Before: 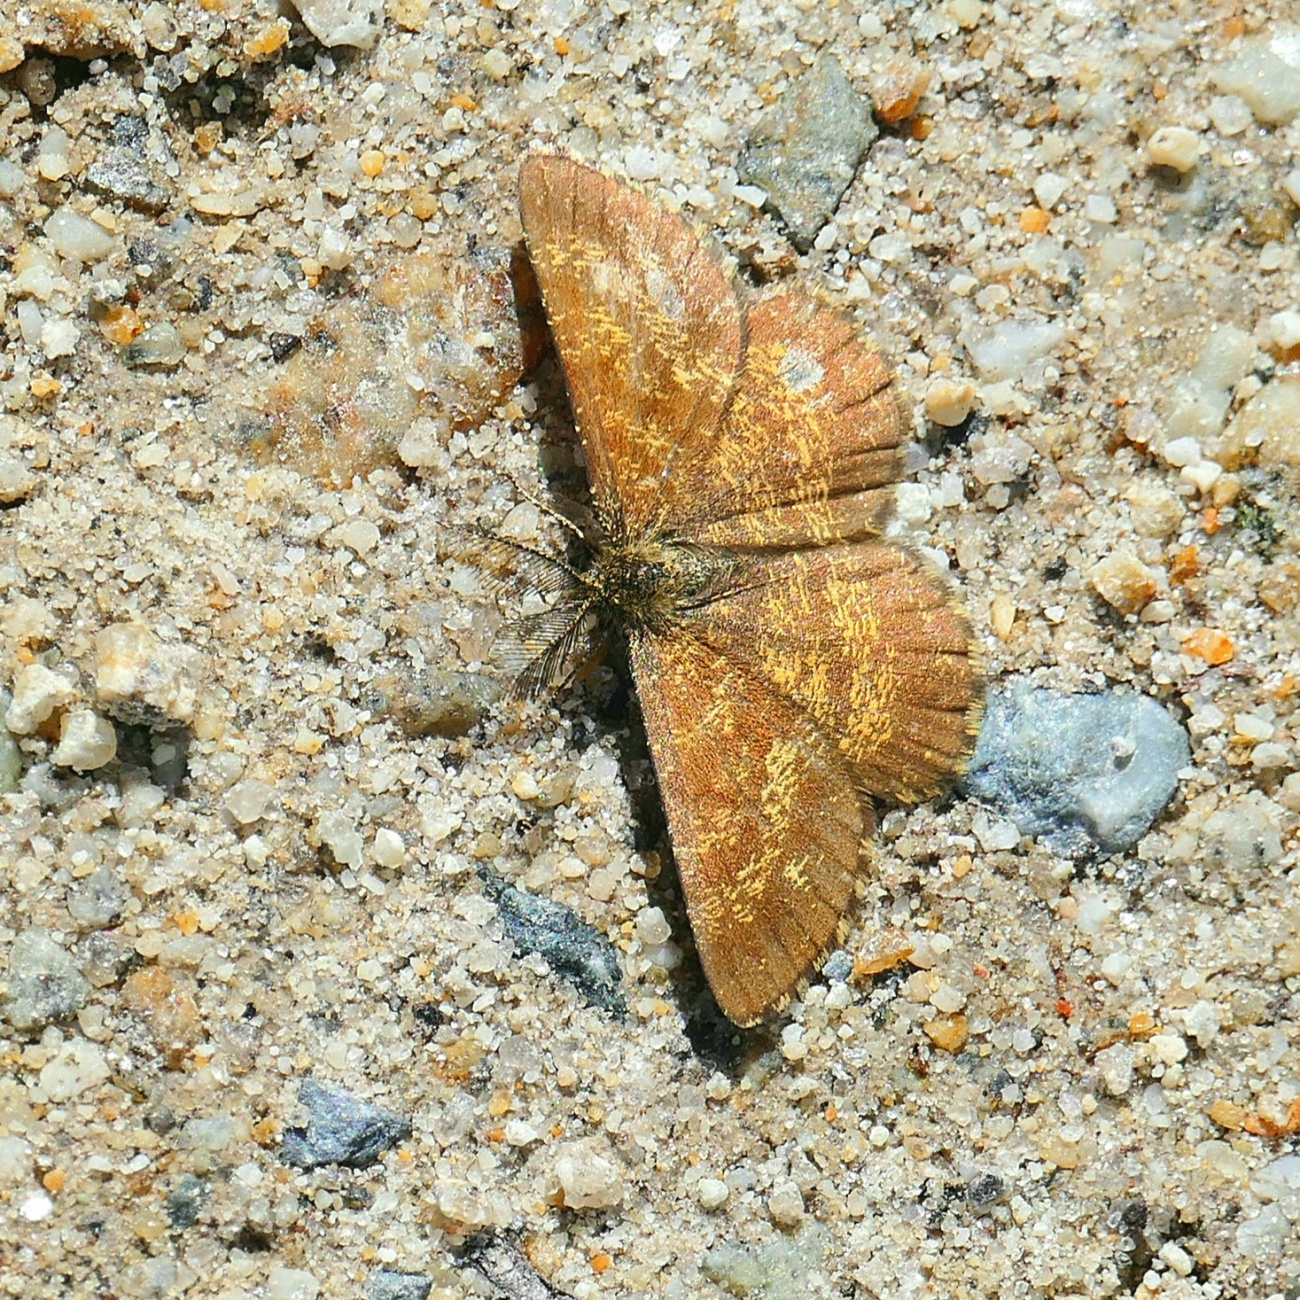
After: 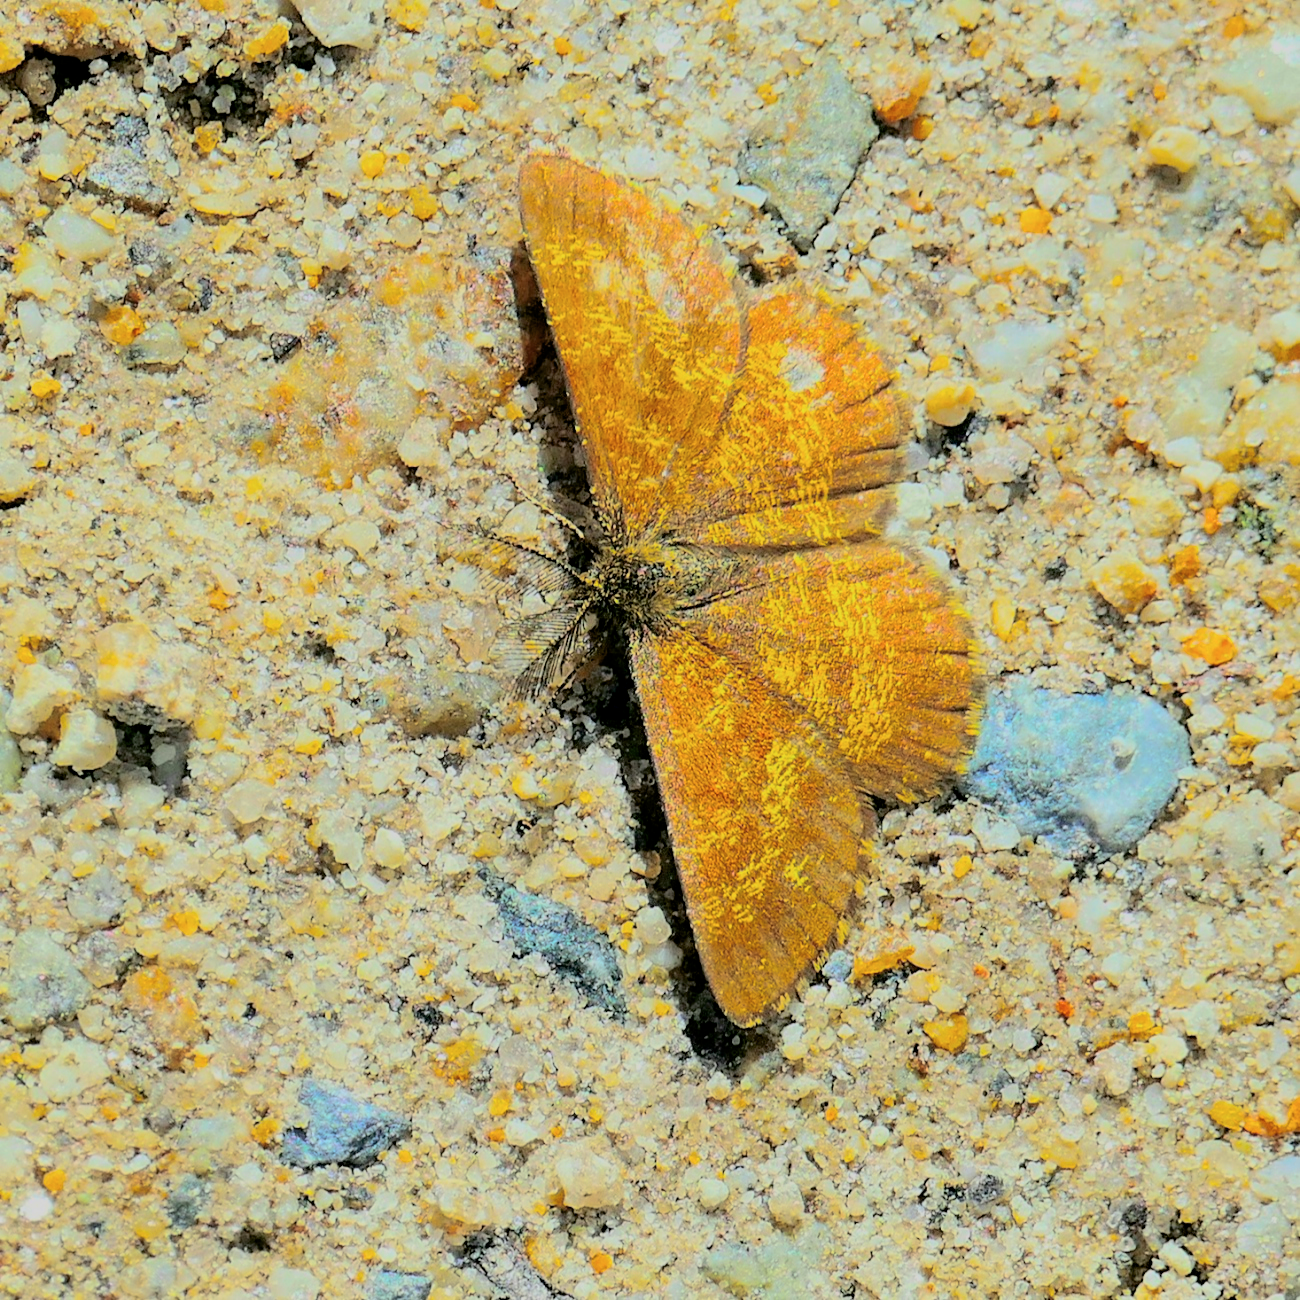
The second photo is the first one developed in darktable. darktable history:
contrast brightness saturation: contrast 0.011, saturation -0.056
shadows and highlights: shadows 12.36, white point adjustment 1.11, highlights -1.51, soften with gaussian
filmic rgb: middle gray luminance 3.71%, black relative exposure -6 EV, white relative exposure 6.31 EV, dynamic range scaling 22.12%, target black luminance 0%, hardness 2.33, latitude 46.84%, contrast 0.78, highlights saturation mix 99.28%, shadows ↔ highlights balance 0.118%, color science v6 (2022)
tone equalizer: -8 EV -0.746 EV, -7 EV -0.679 EV, -6 EV -0.598 EV, -5 EV -0.389 EV, -3 EV 0.394 EV, -2 EV 0.6 EV, -1 EV 0.684 EV, +0 EV 0.754 EV
